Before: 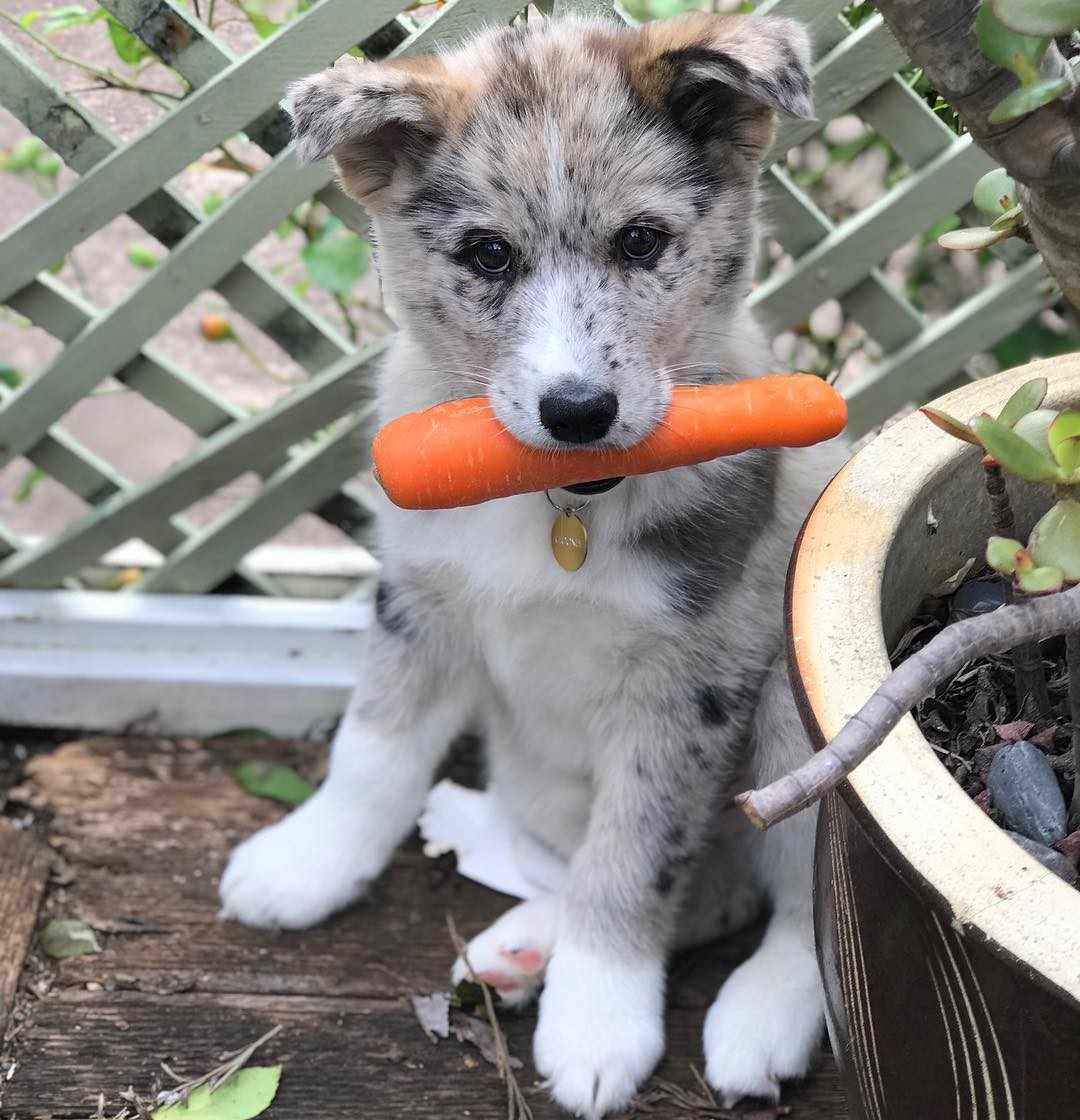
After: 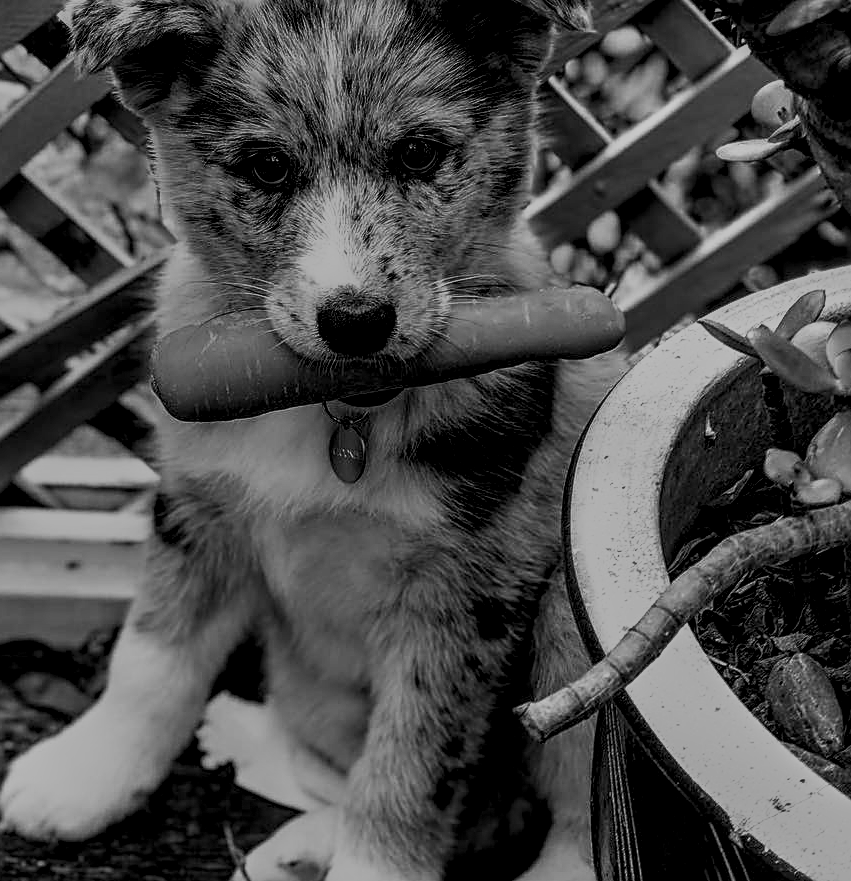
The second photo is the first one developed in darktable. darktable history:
contrast brightness saturation: saturation -1
exposure: black level correction 0, exposure 0.953 EV, compensate exposure bias true, compensate highlight preservation false
sharpen: on, module defaults
colorize: hue 90°, saturation 19%, lightness 1.59%, version 1
white balance: red 1, blue 1
local contrast: highlights 115%, shadows 42%, detail 293%
monochrome: a -4.13, b 5.16, size 1
crop and rotate: left 20.74%, top 7.912%, right 0.375%, bottom 13.378%
